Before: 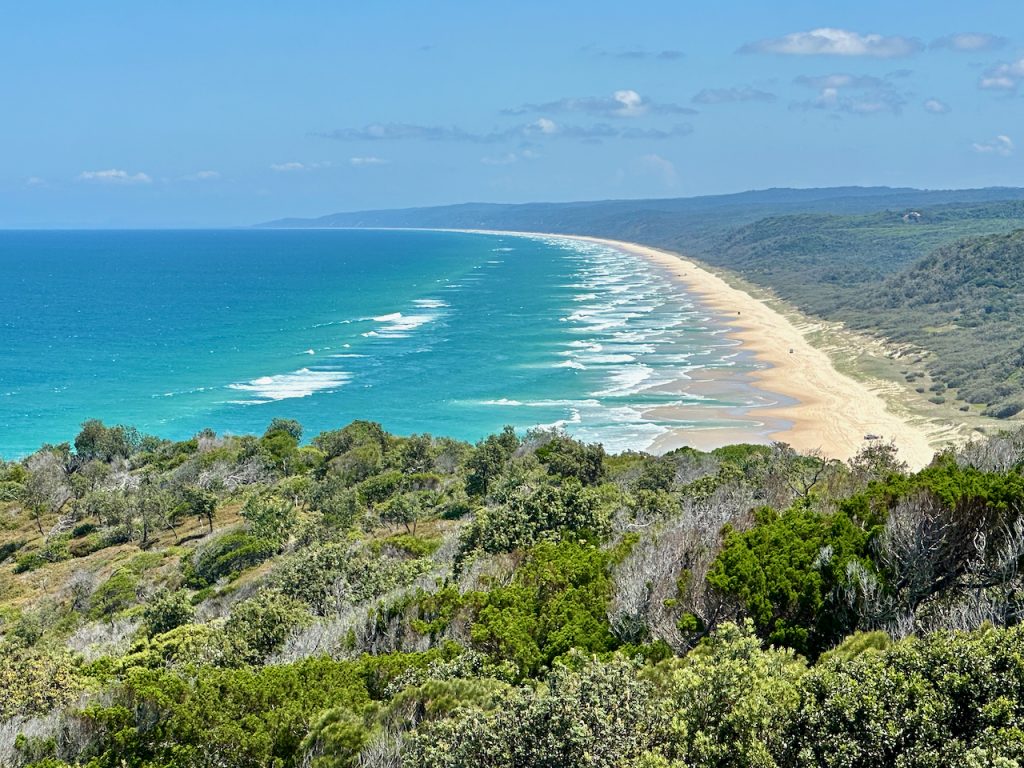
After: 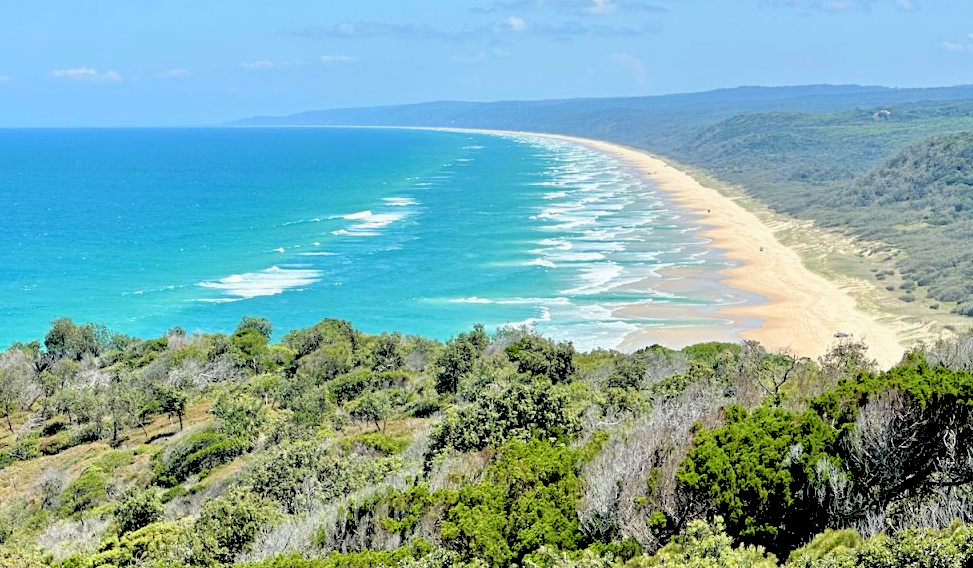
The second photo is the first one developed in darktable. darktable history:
crop and rotate: left 2.991%, top 13.302%, right 1.981%, bottom 12.636%
rgb levels: levels [[0.027, 0.429, 0.996], [0, 0.5, 1], [0, 0.5, 1]]
